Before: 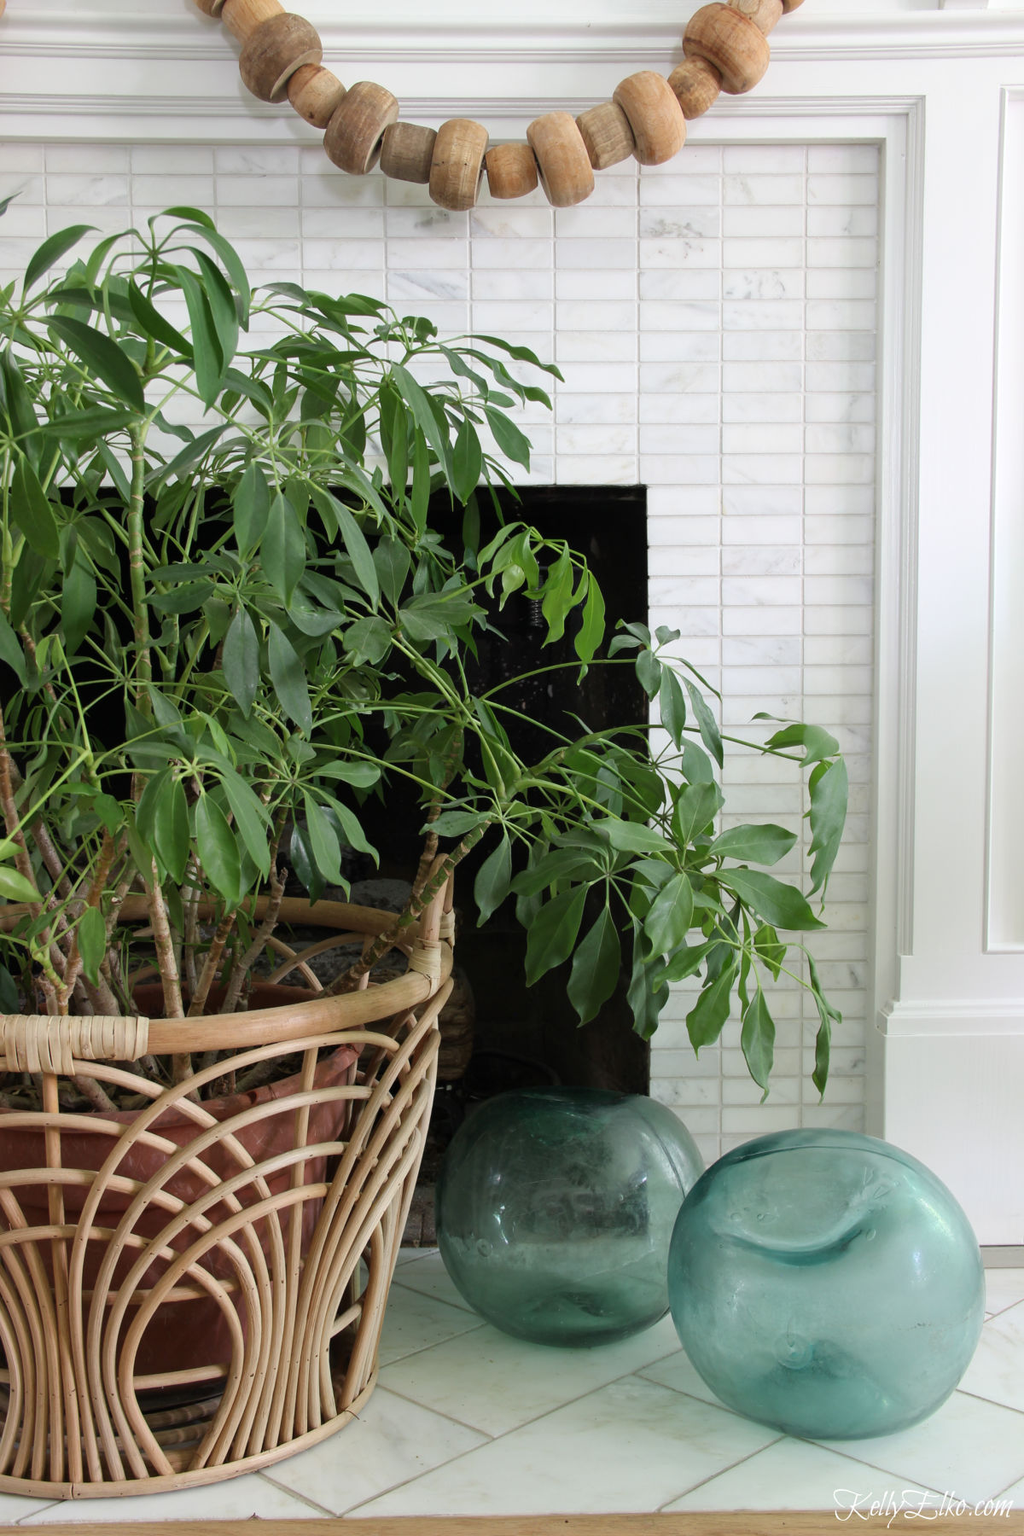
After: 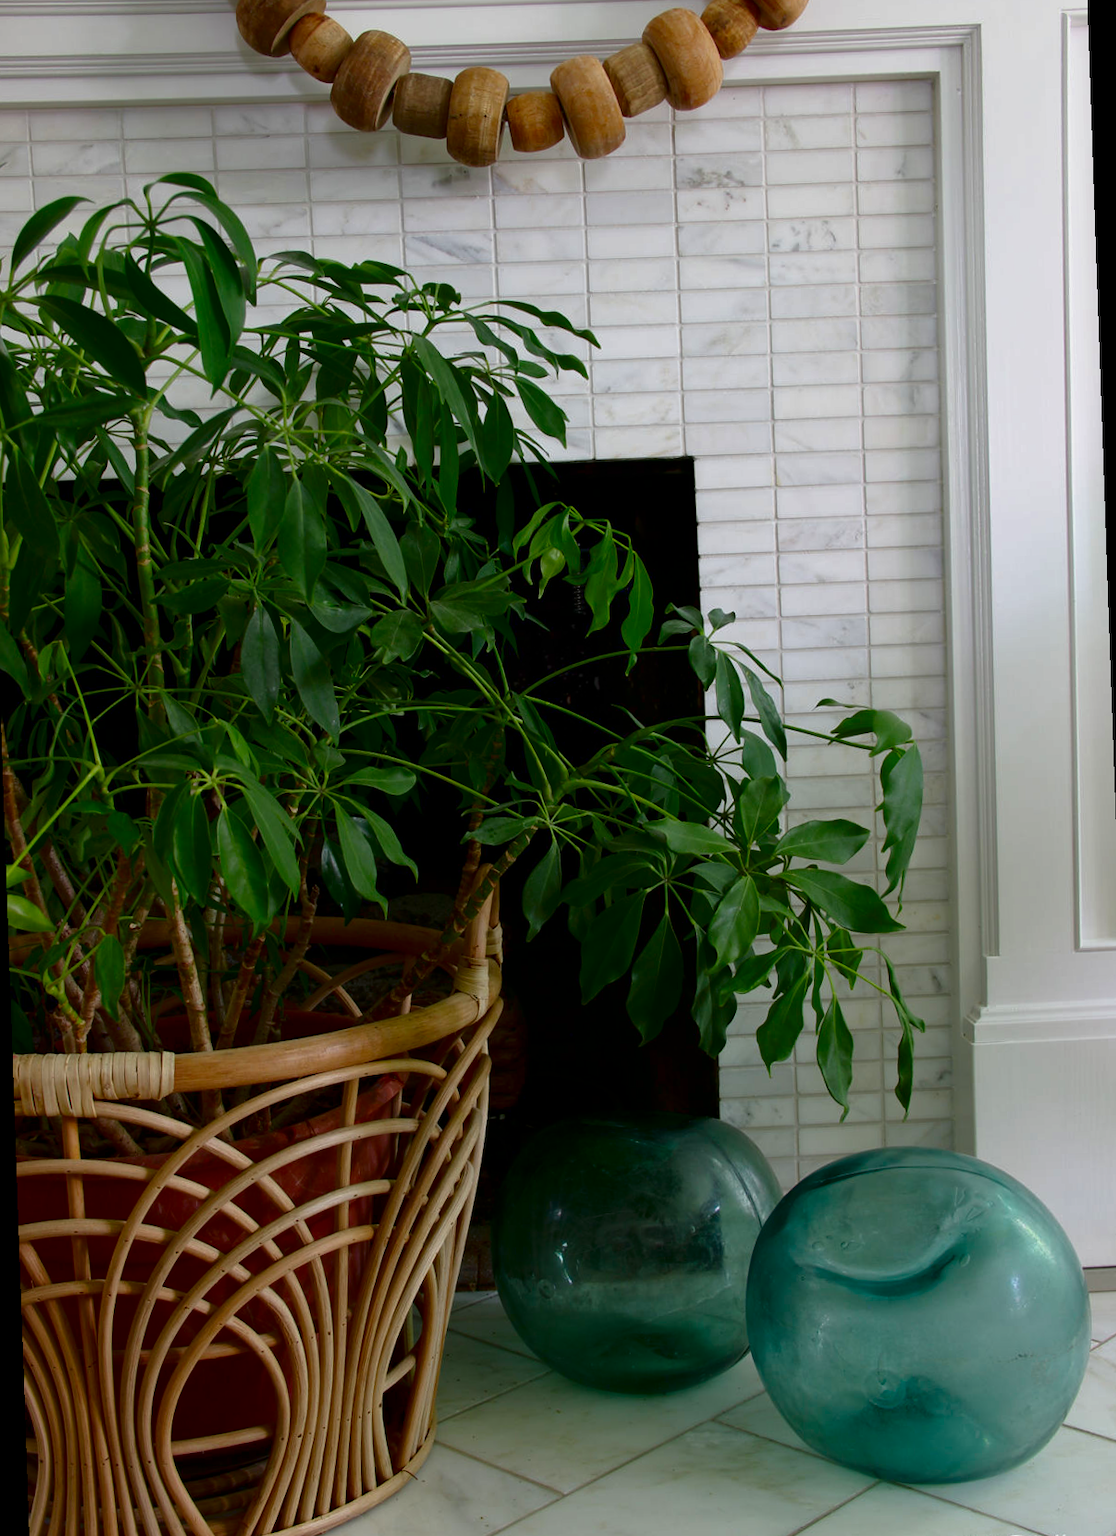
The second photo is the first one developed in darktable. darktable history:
rotate and perspective: rotation -2°, crop left 0.022, crop right 0.978, crop top 0.049, crop bottom 0.951
contrast brightness saturation: brightness -0.52
exposure: exposure -0.116 EV, compensate exposure bias true, compensate highlight preservation false
color balance rgb: perceptual saturation grading › global saturation 25%, perceptual brilliance grading › mid-tones 10%, perceptual brilliance grading › shadows 15%, global vibrance 20%
